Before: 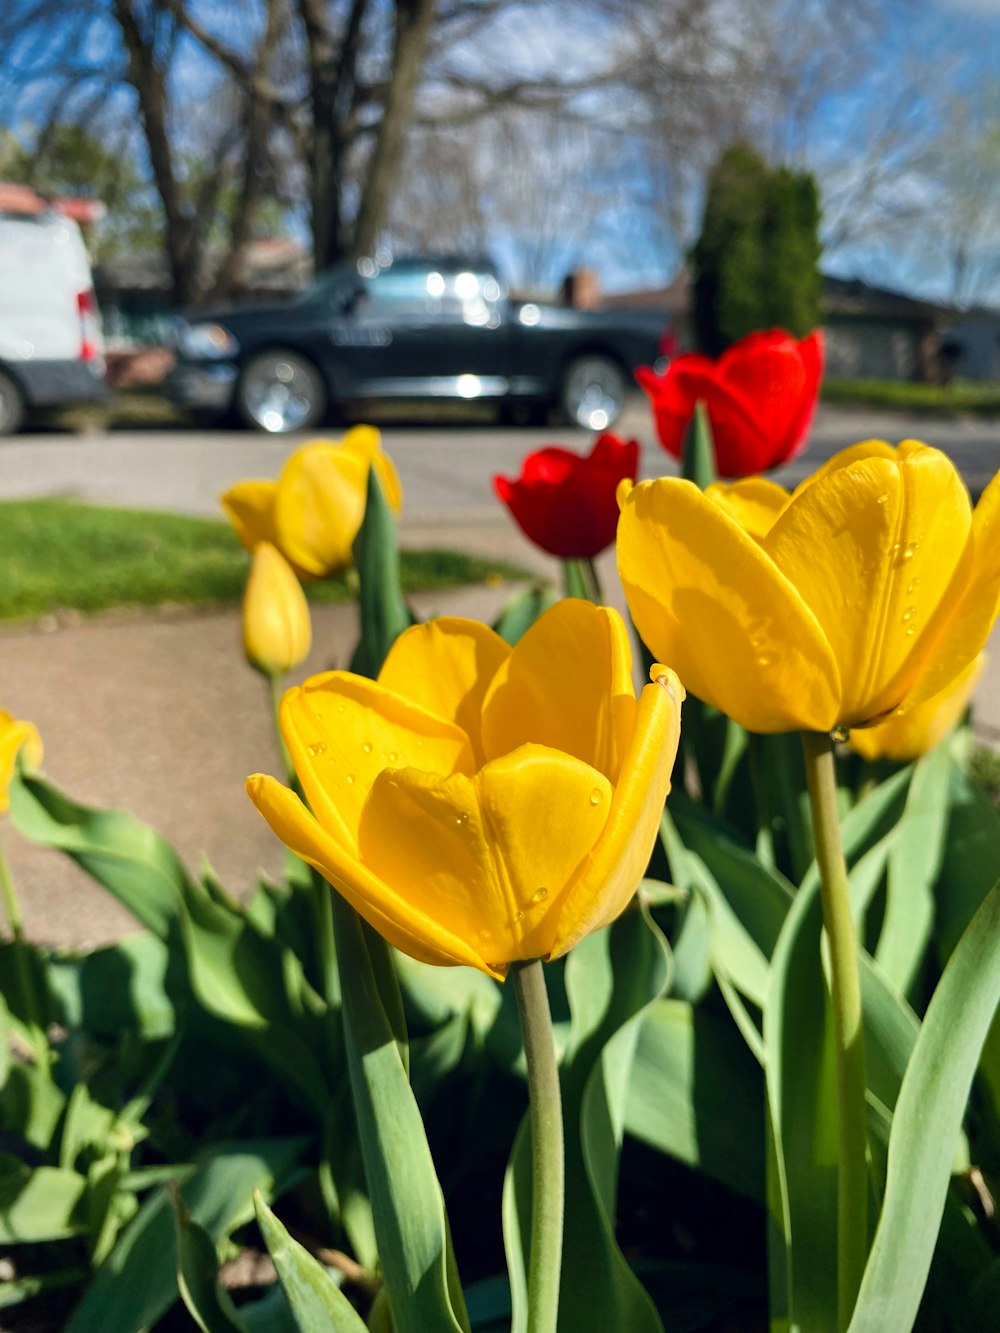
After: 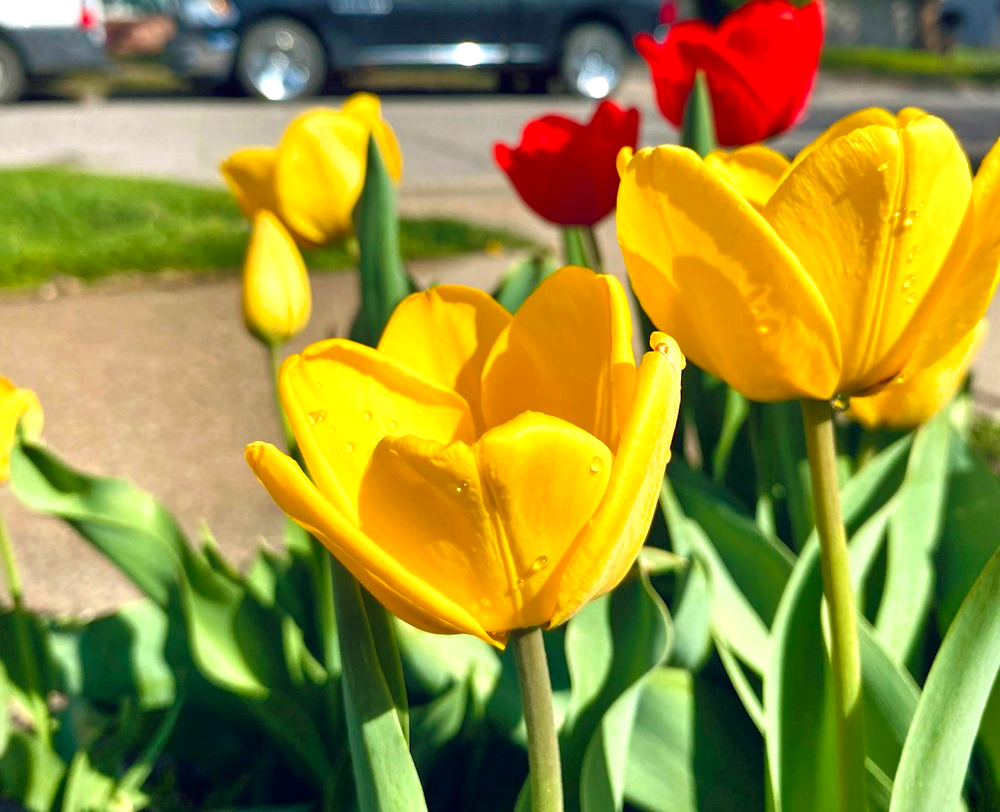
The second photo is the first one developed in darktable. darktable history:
tone equalizer: -7 EV 0.16 EV, -6 EV 0.61 EV, -5 EV 1.12 EV, -4 EV 1.34 EV, -3 EV 1.12 EV, -2 EV 0.6 EV, -1 EV 0.163 EV
exposure: black level correction 0, exposure 0.699 EV, compensate exposure bias true, compensate highlight preservation false
local contrast: mode bilateral grid, contrast 100, coarseness 100, detail 90%, midtone range 0.2
contrast brightness saturation: contrast 0.066, brightness -0.13, saturation 0.06
shadows and highlights: shadows 25.1, white point adjustment -3, highlights -29.72, highlights color adjustment 89.01%
crop and rotate: top 24.964%, bottom 14.061%
